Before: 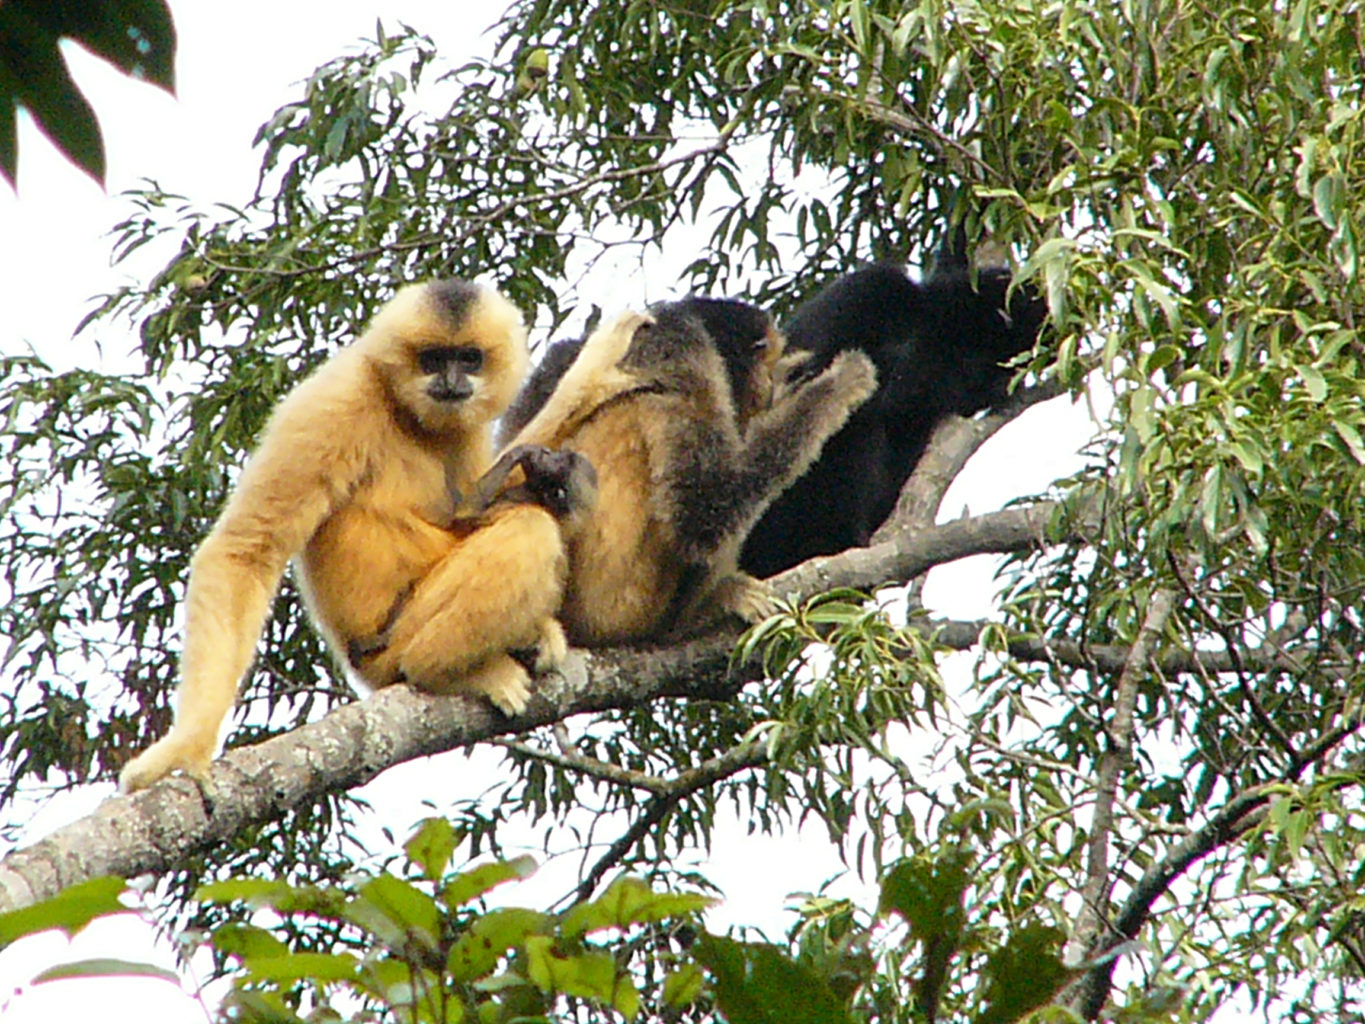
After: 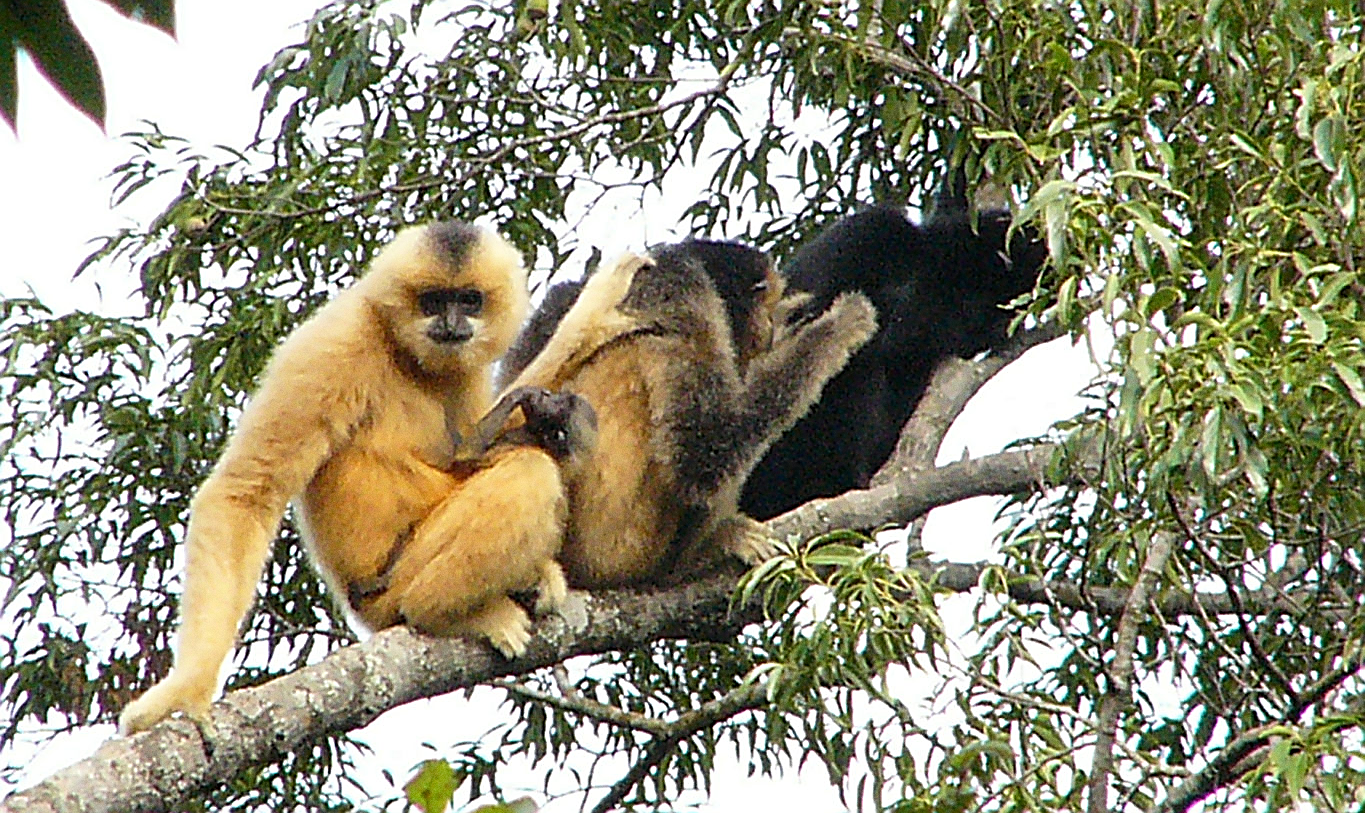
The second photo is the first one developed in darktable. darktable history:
sharpen: radius 1.4, amount 1.25, threshold 0.7
crop and rotate: top 5.667%, bottom 14.937%
grain: coarseness 0.47 ISO
